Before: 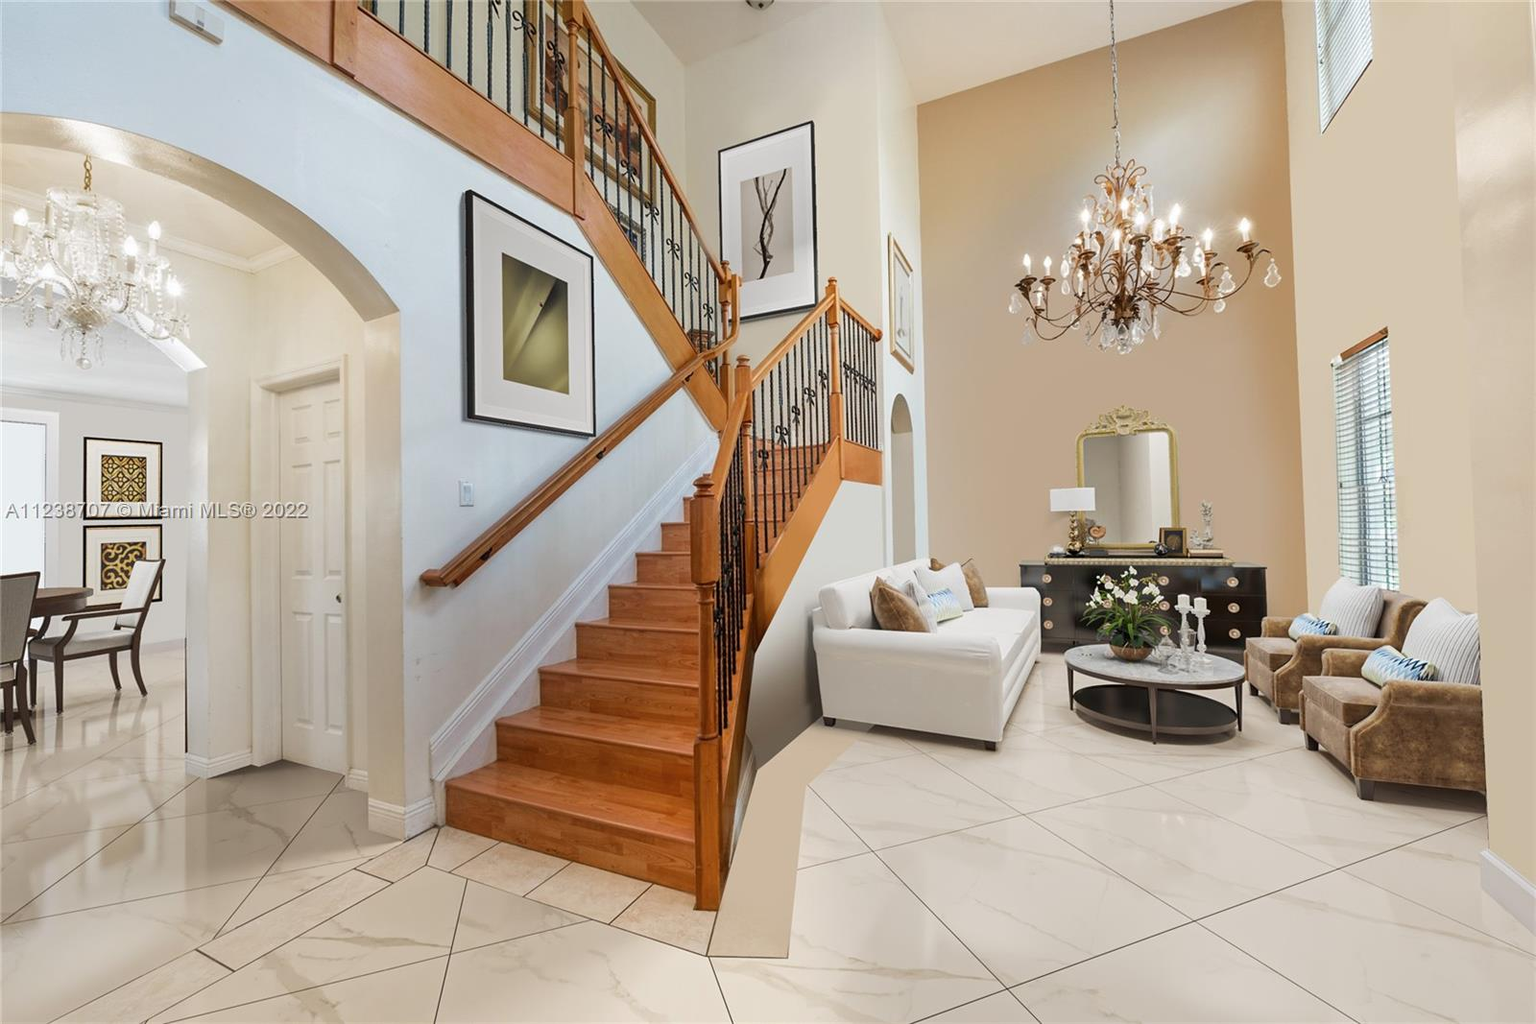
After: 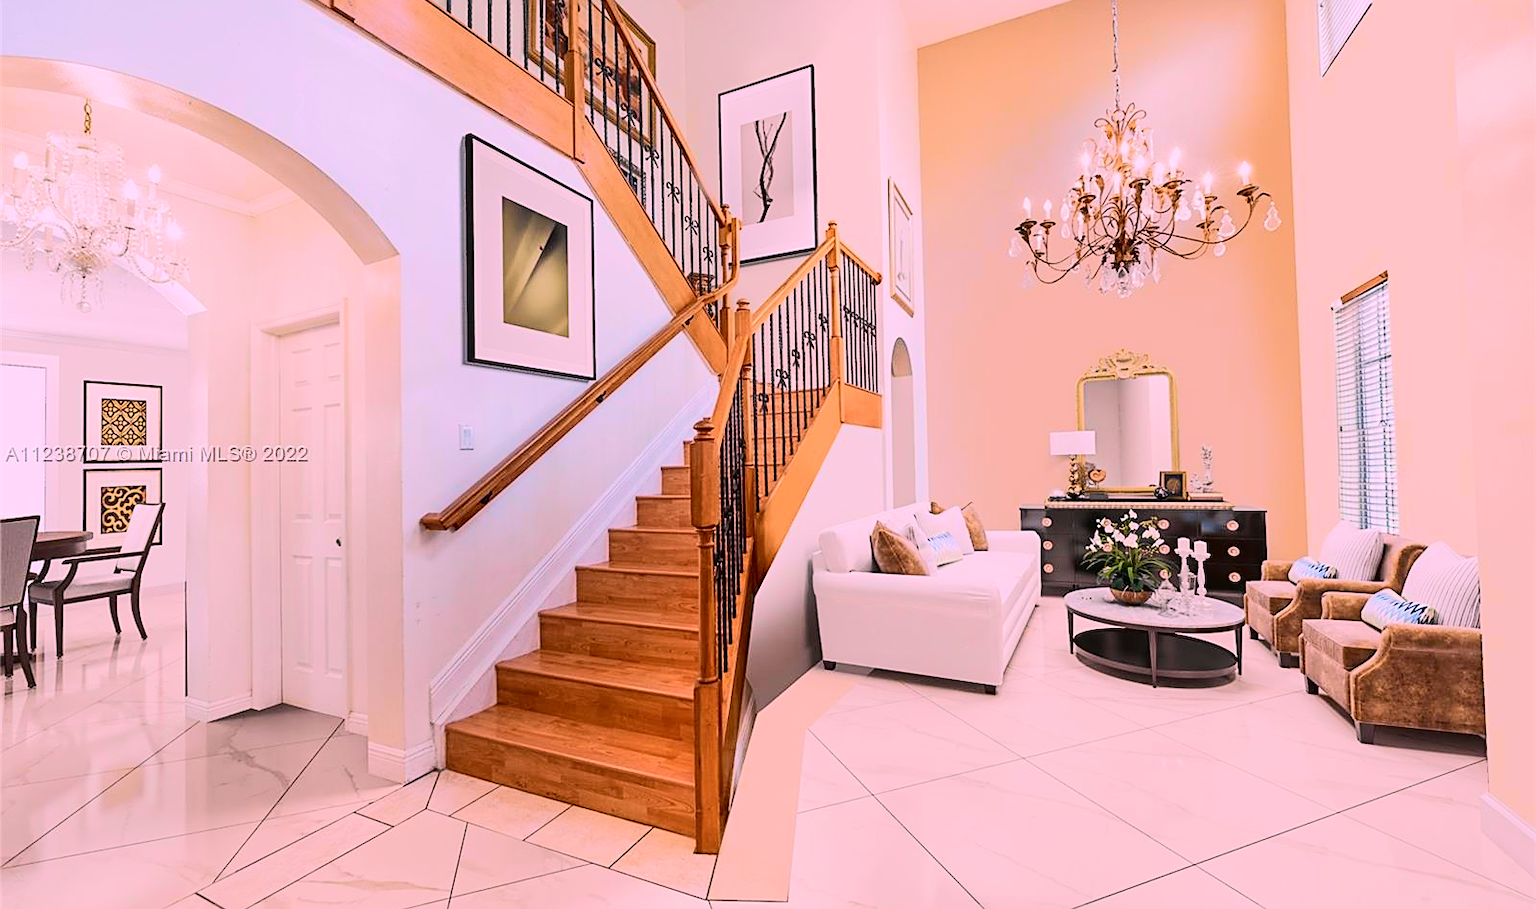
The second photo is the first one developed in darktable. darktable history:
crop and rotate: top 5.609%, bottom 5.609%
tone curve: curves: ch0 [(0, 0.017) (0.091, 0.046) (0.298, 0.287) (0.439, 0.482) (0.64, 0.729) (0.785, 0.817) (0.995, 0.917)]; ch1 [(0, 0) (0.384, 0.365) (0.463, 0.447) (0.486, 0.474) (0.503, 0.497) (0.526, 0.52) (0.555, 0.564) (0.578, 0.595) (0.638, 0.644) (0.766, 0.773) (1, 1)]; ch2 [(0, 0) (0.374, 0.344) (0.449, 0.434) (0.501, 0.501) (0.528, 0.519) (0.569, 0.589) (0.61, 0.646) (0.666, 0.688) (1, 1)], color space Lab, independent channels, preserve colors none
white balance: red 1.188, blue 1.11
sharpen: on, module defaults
